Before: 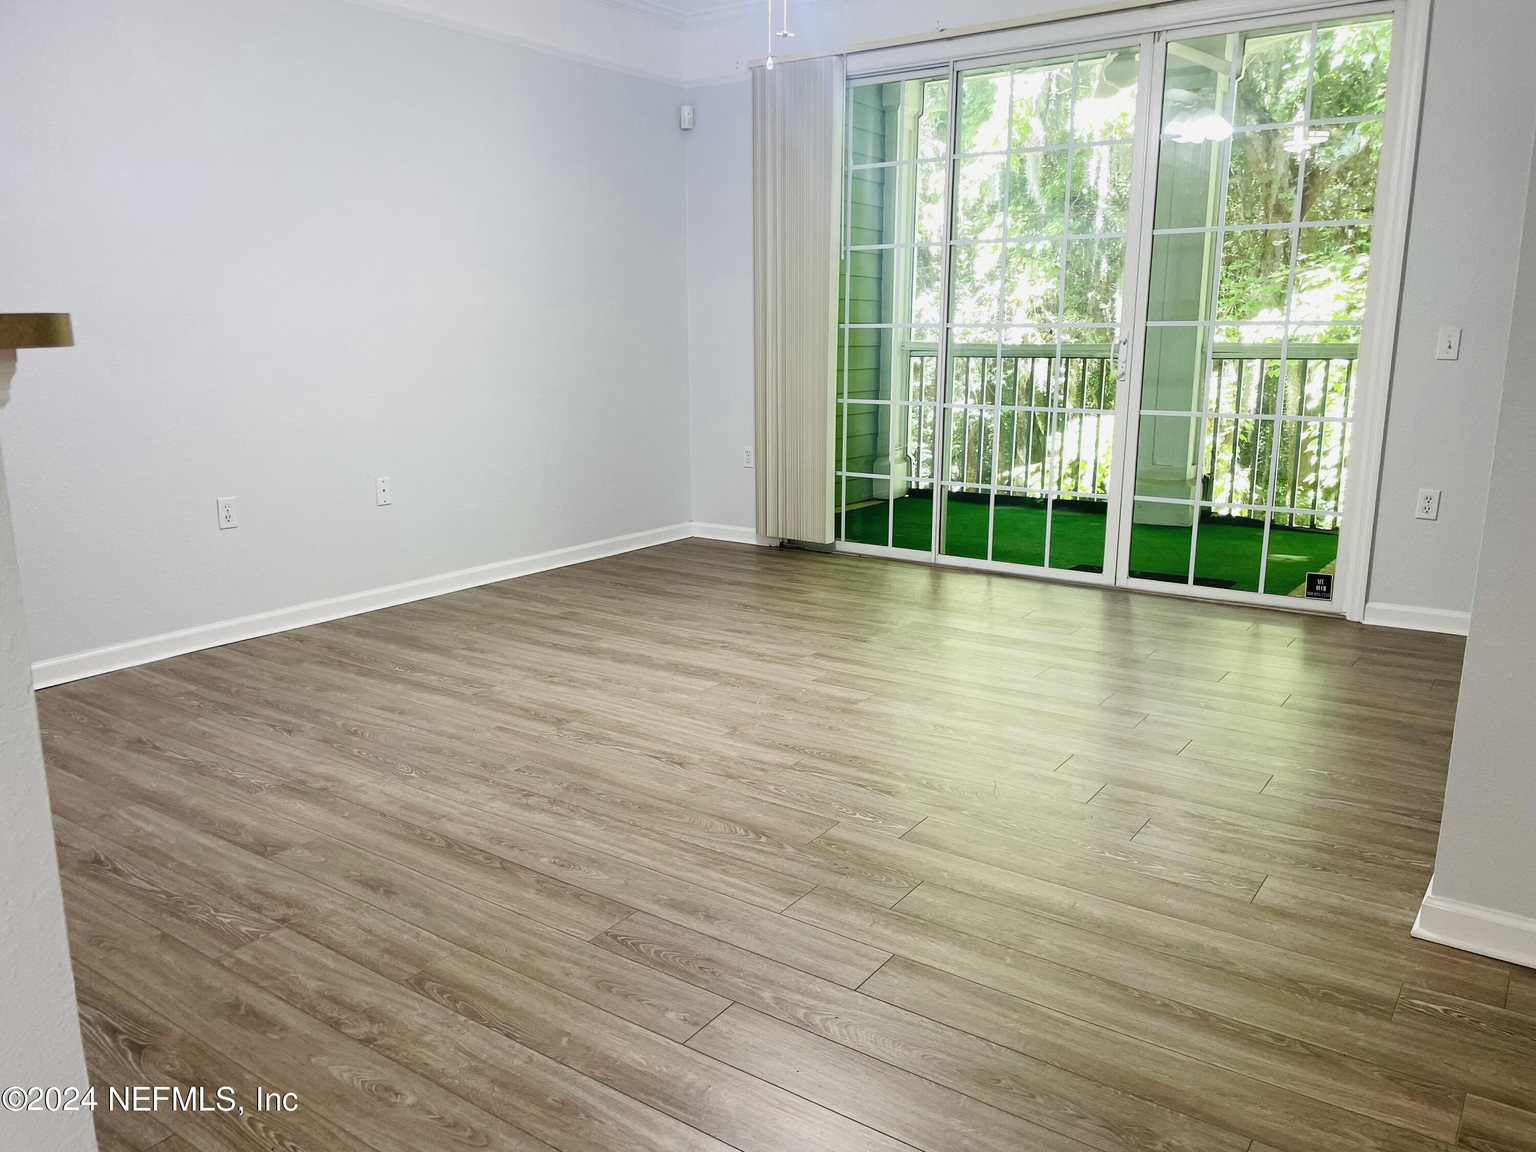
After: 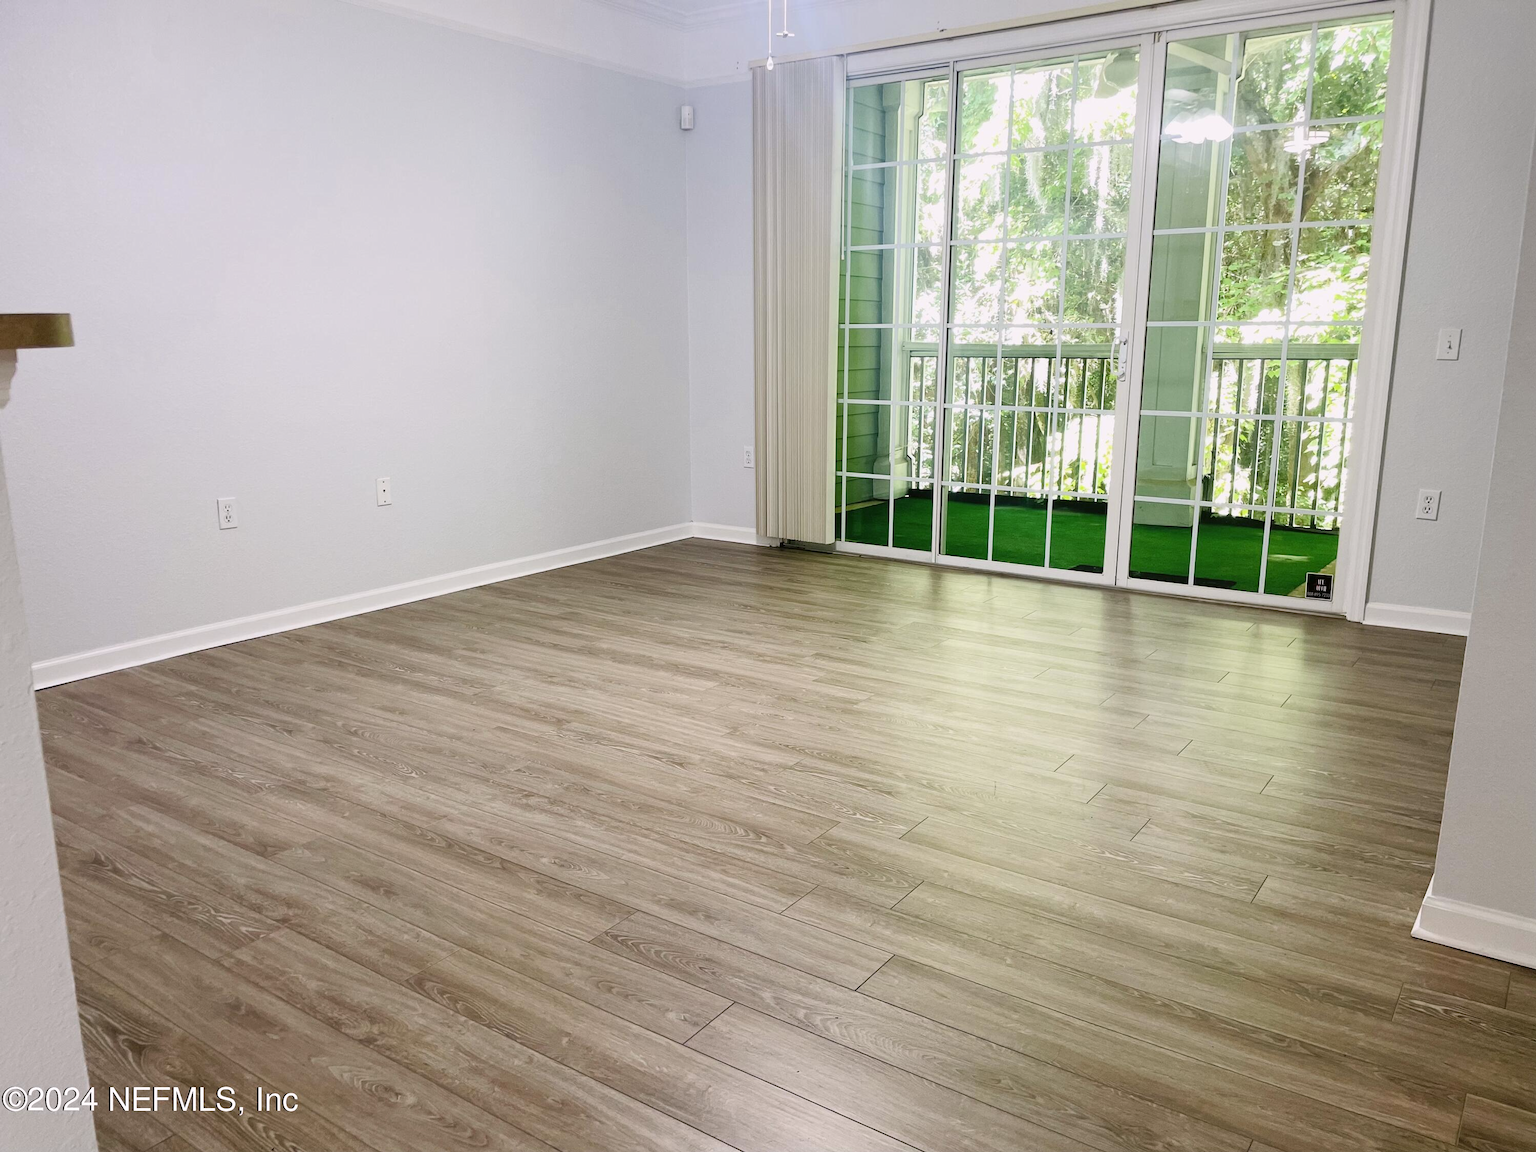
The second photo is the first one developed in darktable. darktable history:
color correction: highlights a* 3.12, highlights b* -1.51, shadows a* -0.063, shadows b* 2.24, saturation 0.977
